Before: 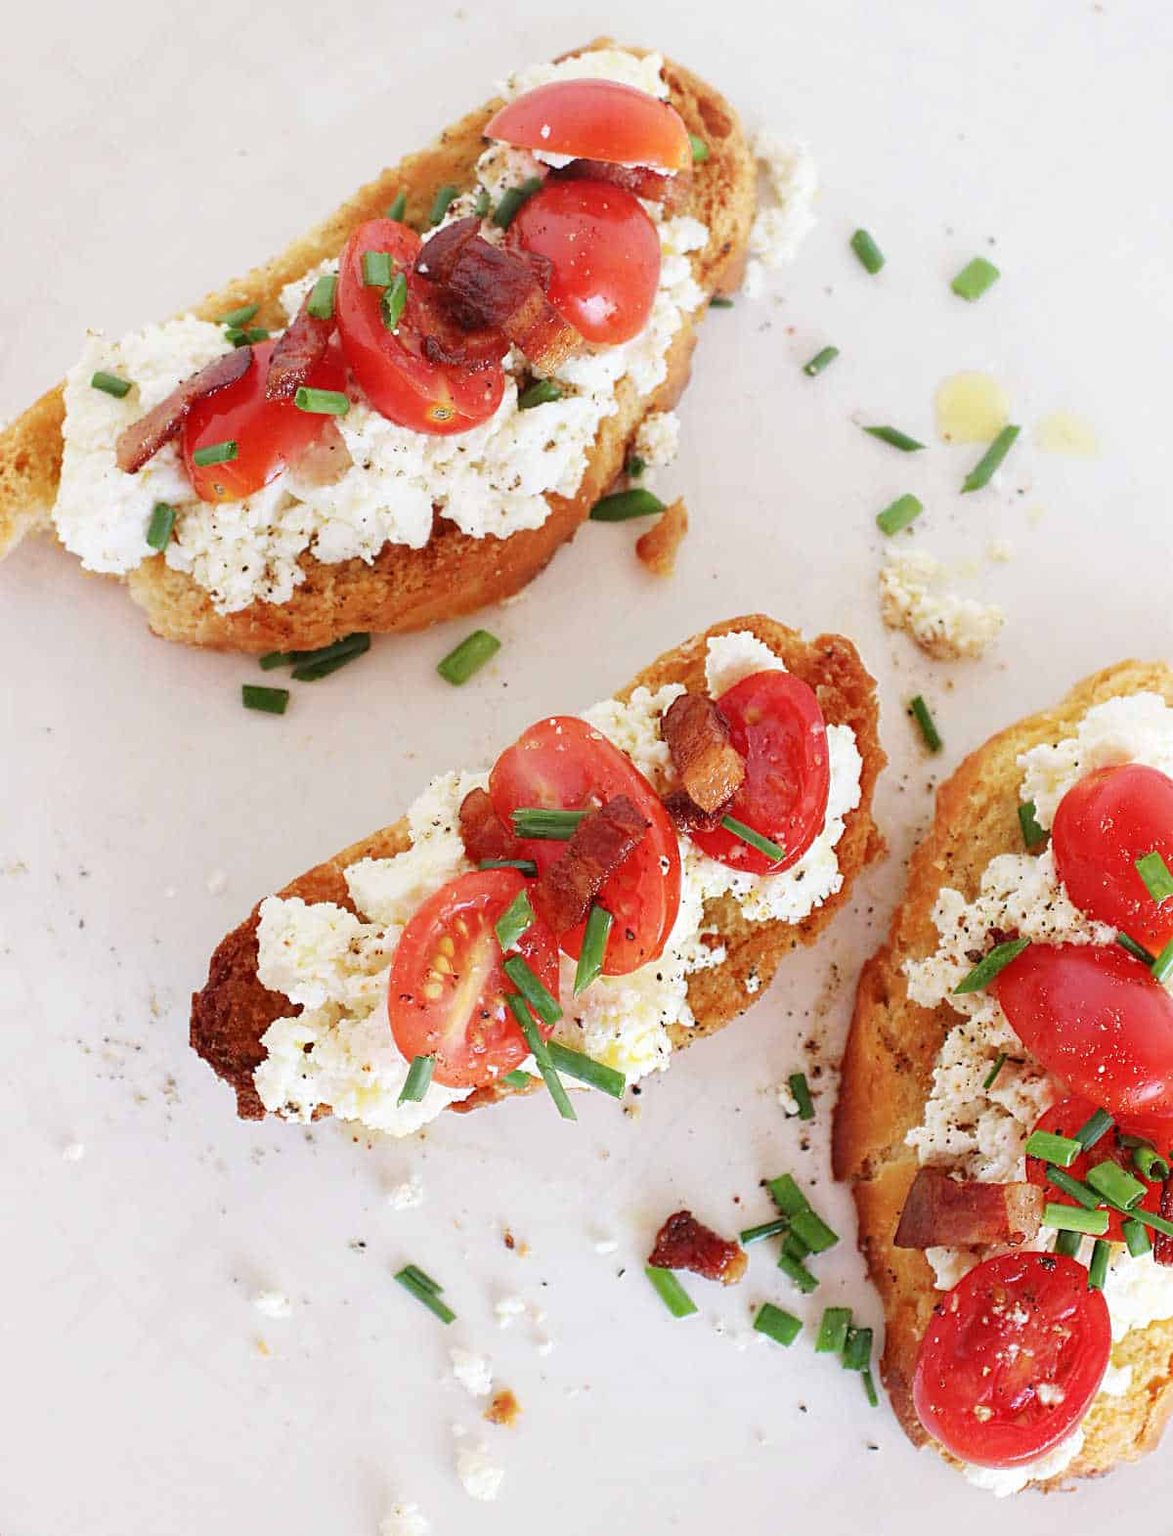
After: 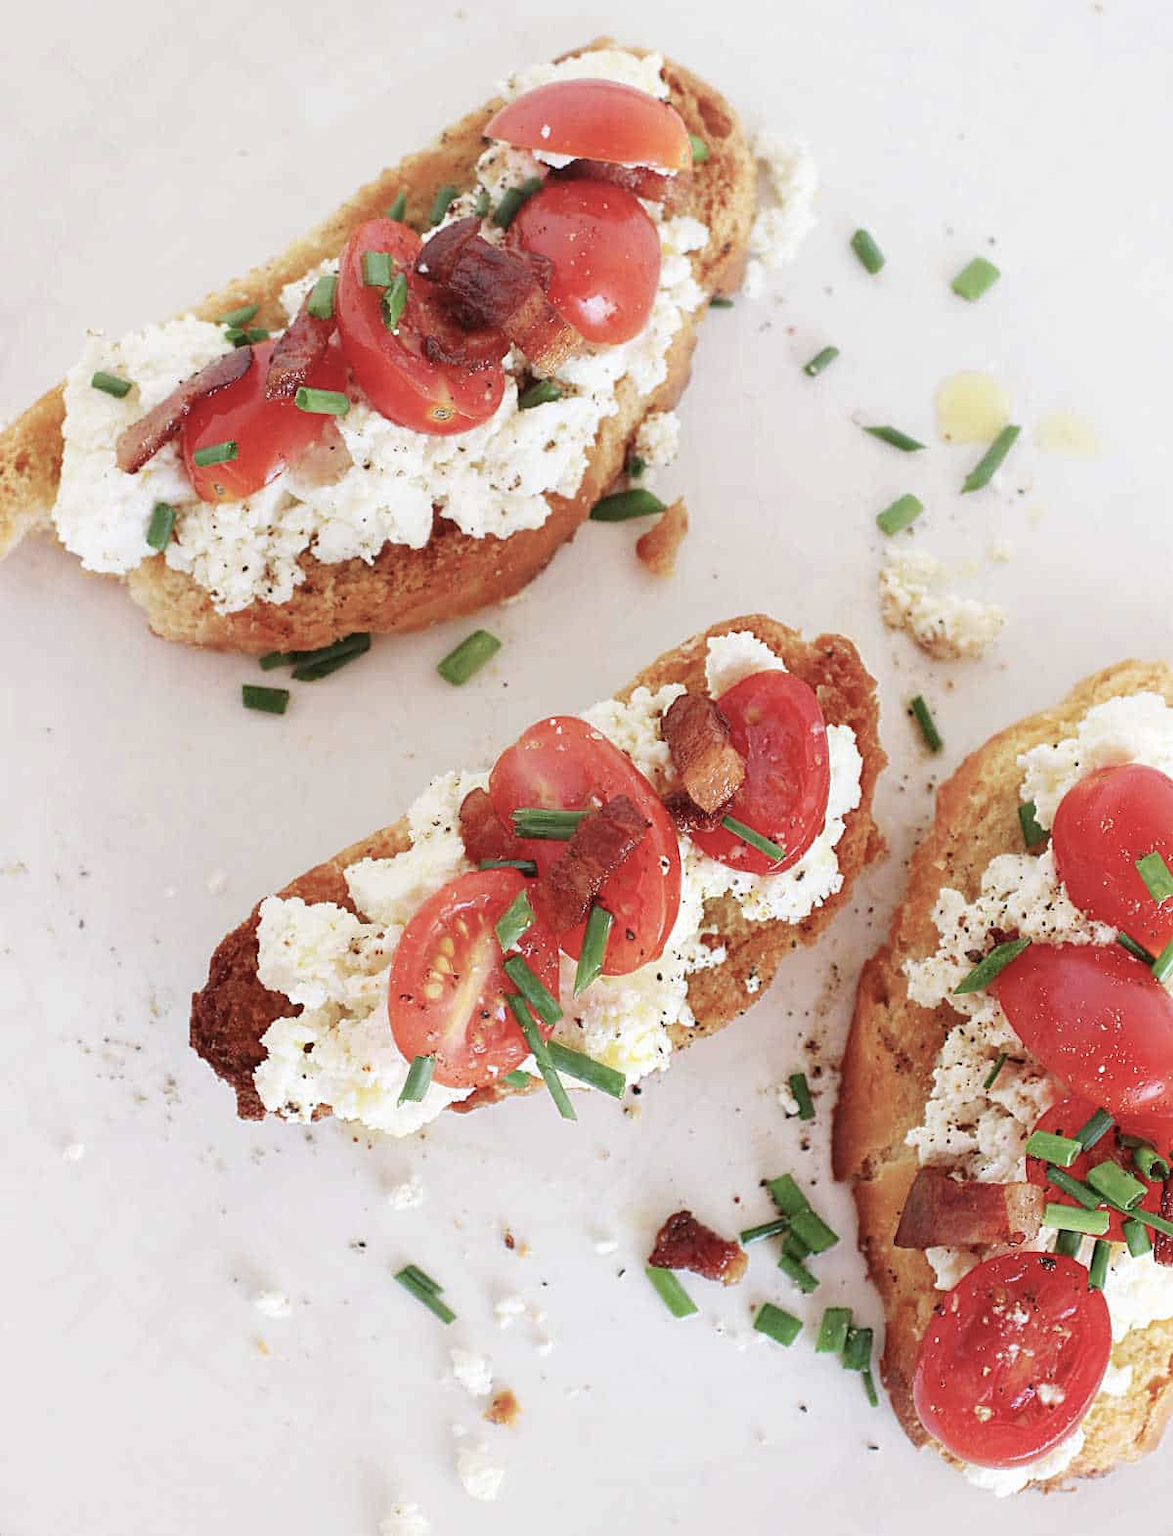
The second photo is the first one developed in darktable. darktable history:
color balance: input saturation 80.07%
